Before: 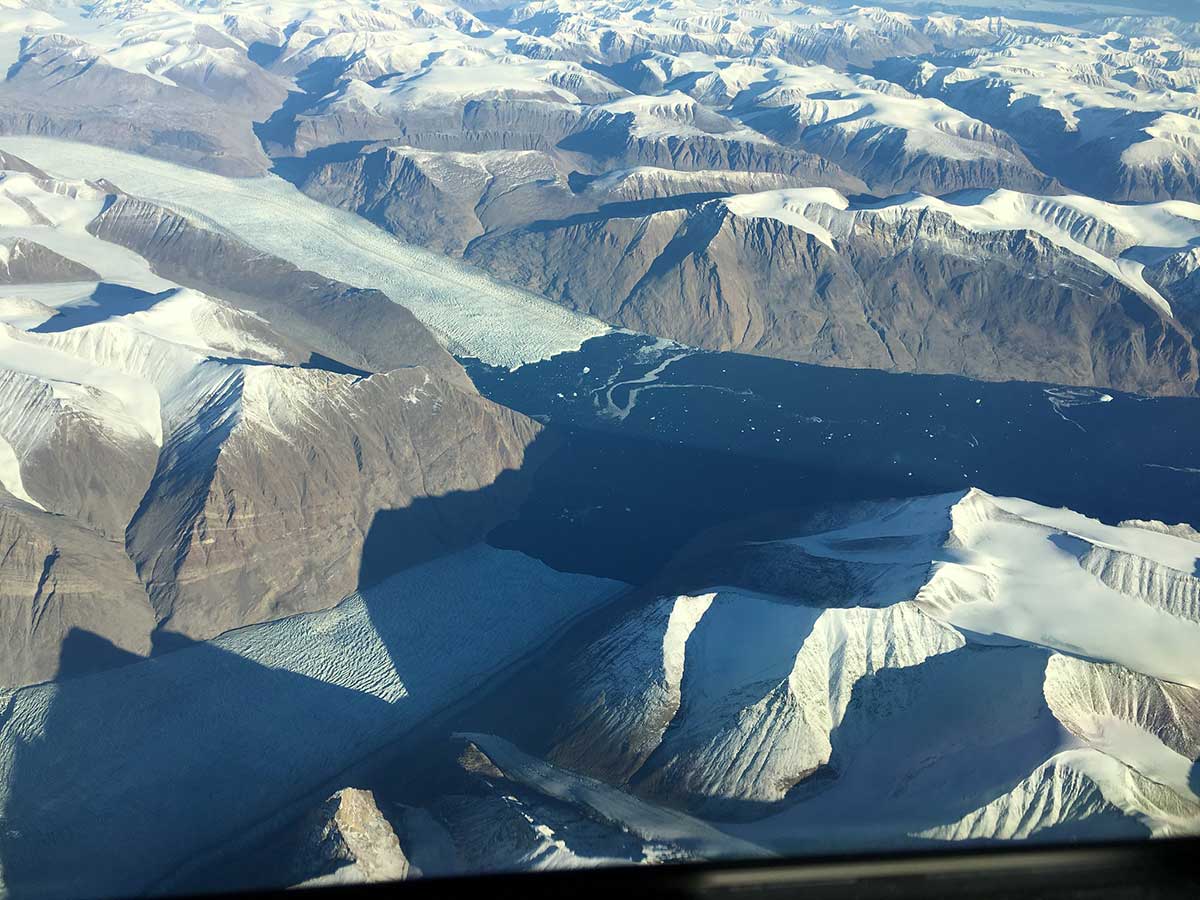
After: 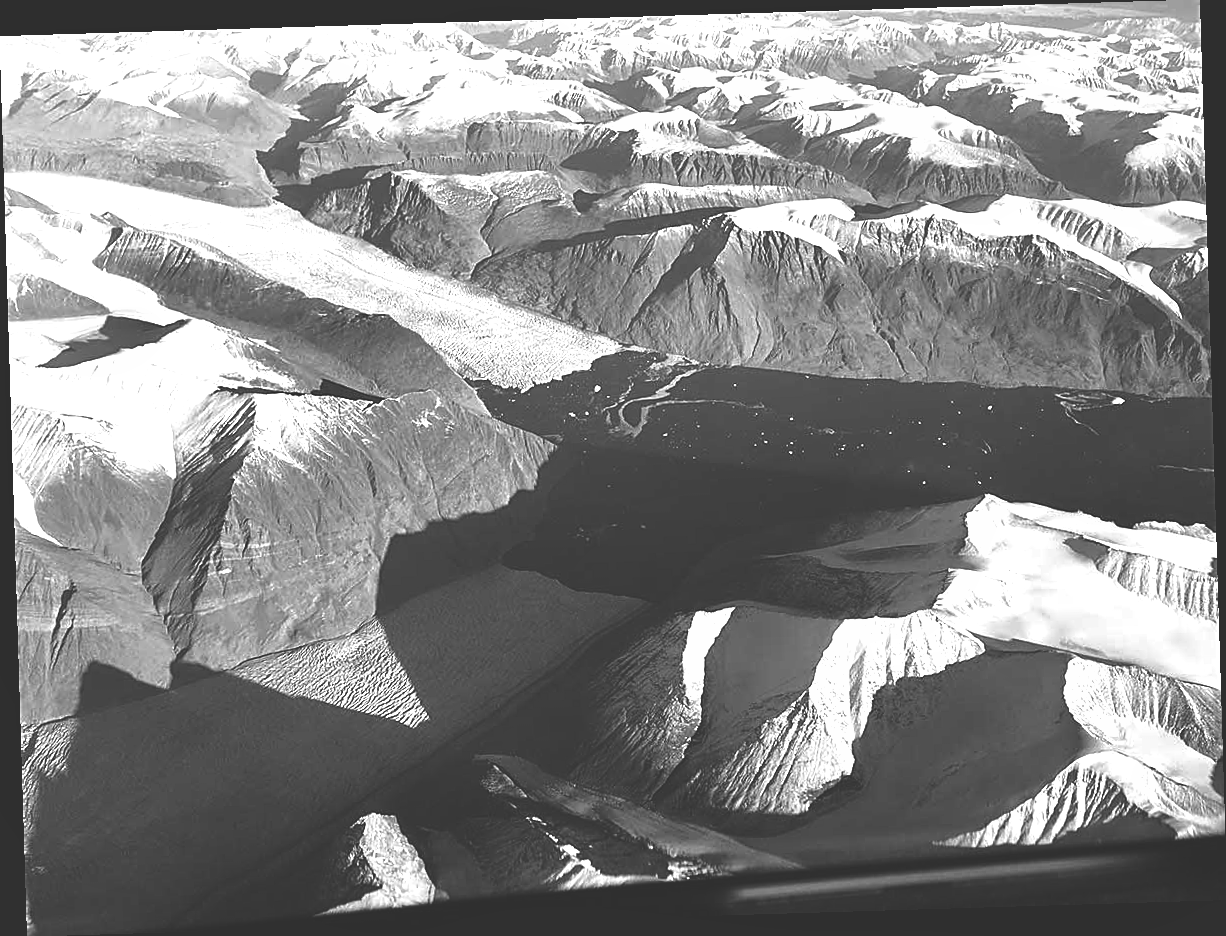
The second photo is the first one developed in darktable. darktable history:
sharpen: on, module defaults
monochrome: on, module defaults
exposure: black level correction 0, exposure 0.7 EV, compensate exposure bias true, compensate highlight preservation false
color contrast: green-magenta contrast 0.8, blue-yellow contrast 1.1, unbound 0
rgb curve: curves: ch0 [(0, 0.186) (0.314, 0.284) (0.775, 0.708) (1, 1)], compensate middle gray true, preserve colors none
shadows and highlights: radius 108.52, shadows 23.73, highlights -59.32, low approximation 0.01, soften with gaussian
rotate and perspective: rotation -1.75°, automatic cropping off
